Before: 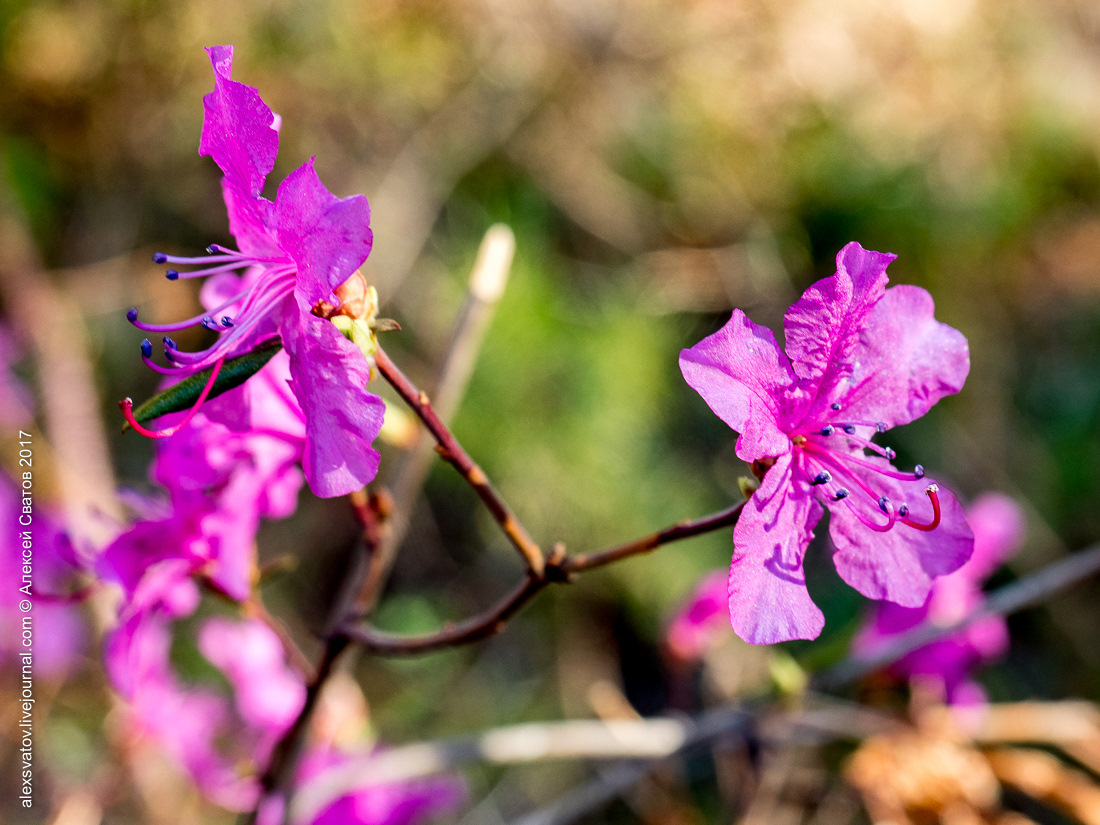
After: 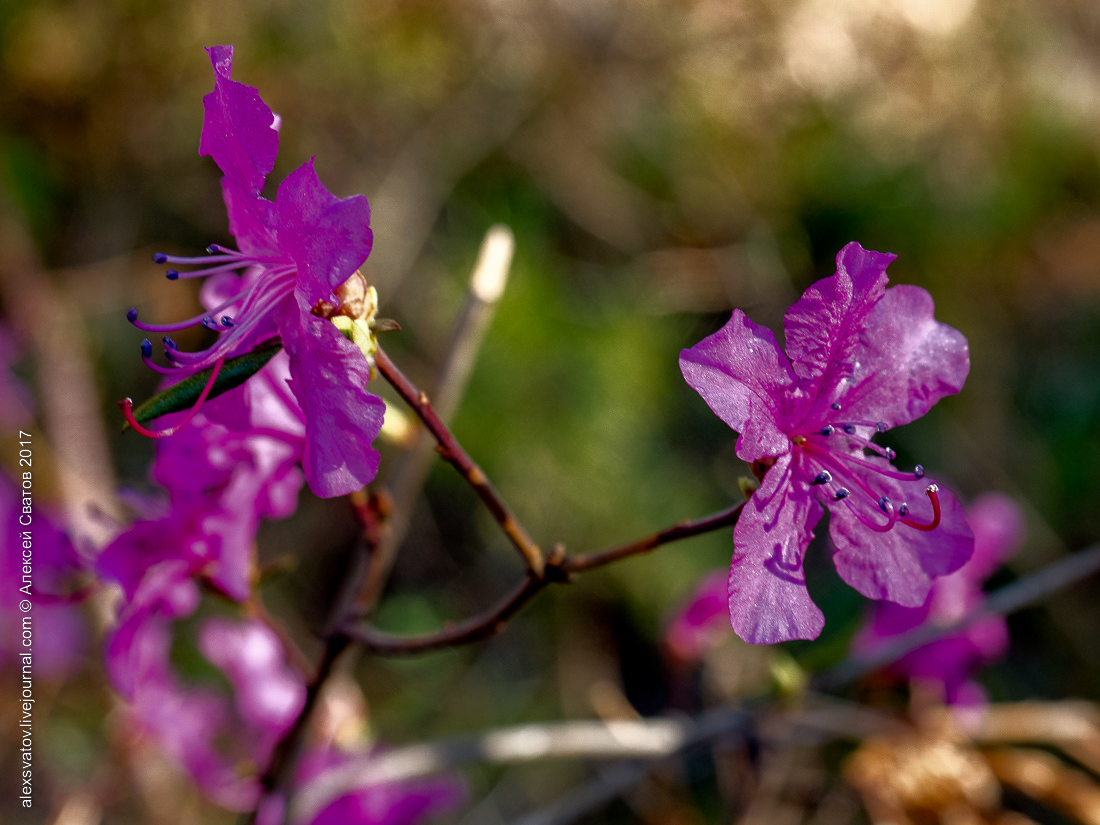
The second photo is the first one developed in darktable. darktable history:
base curve: curves: ch0 [(0, 0) (0.564, 0.291) (0.802, 0.731) (1, 1)]
color balance rgb: perceptual saturation grading › global saturation 10%
